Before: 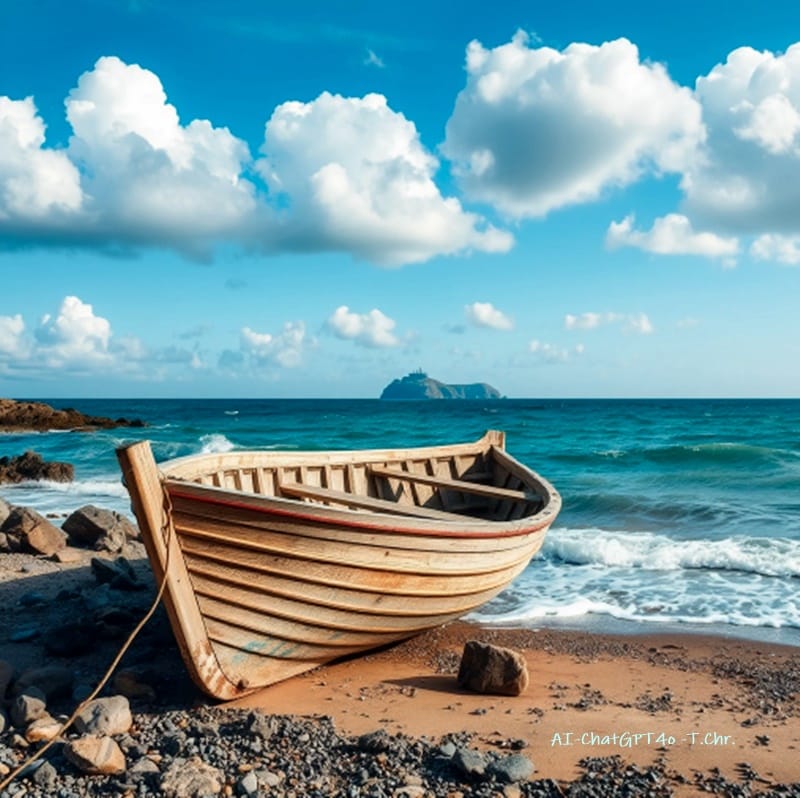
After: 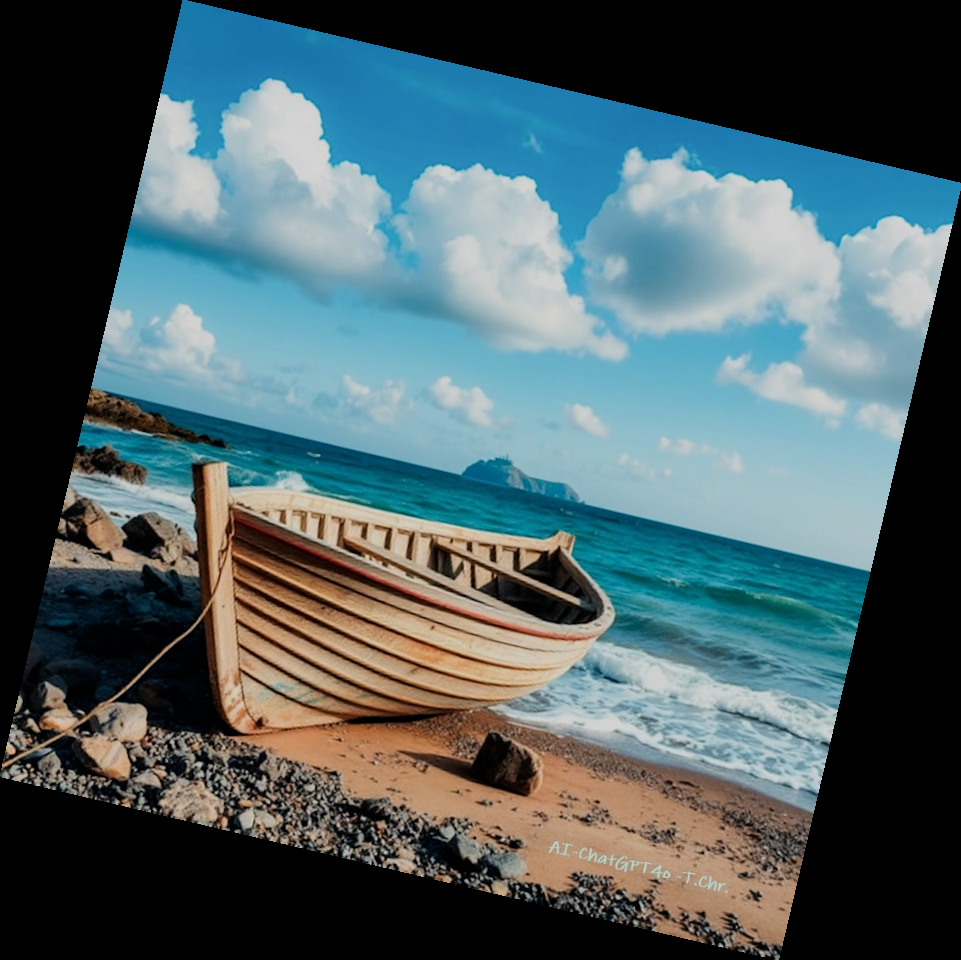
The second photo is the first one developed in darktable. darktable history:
filmic rgb: black relative exposure -7.65 EV, white relative exposure 4.56 EV, hardness 3.61
rotate and perspective: rotation 13.27°, automatic cropping off
